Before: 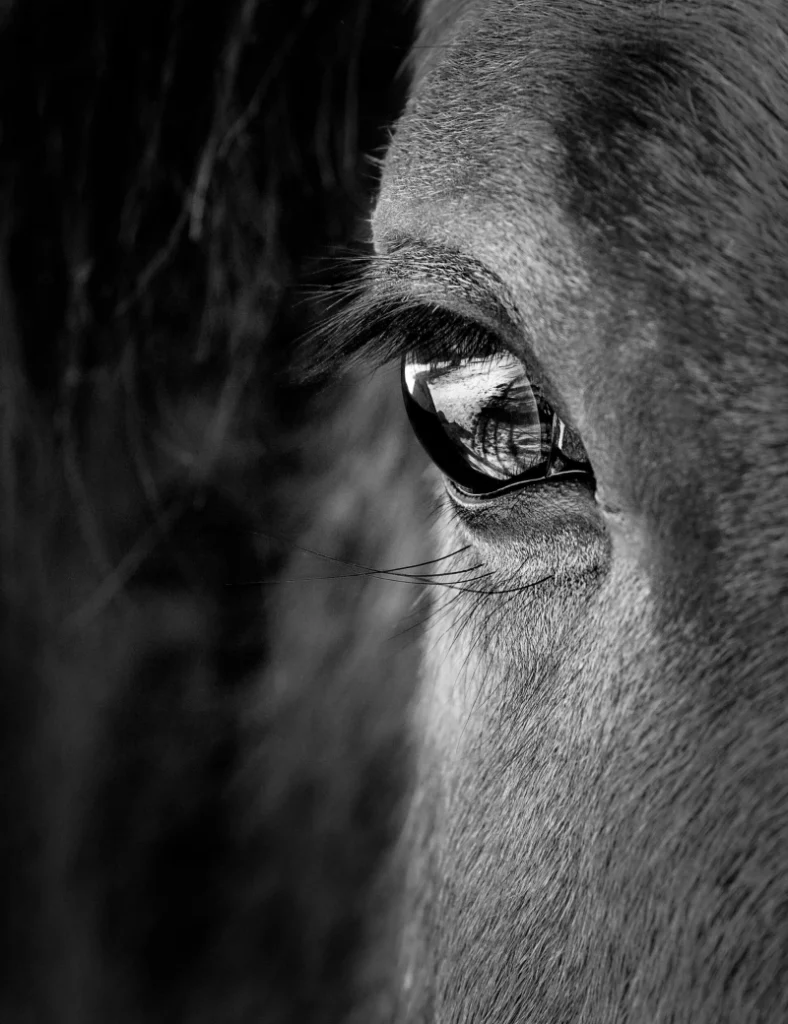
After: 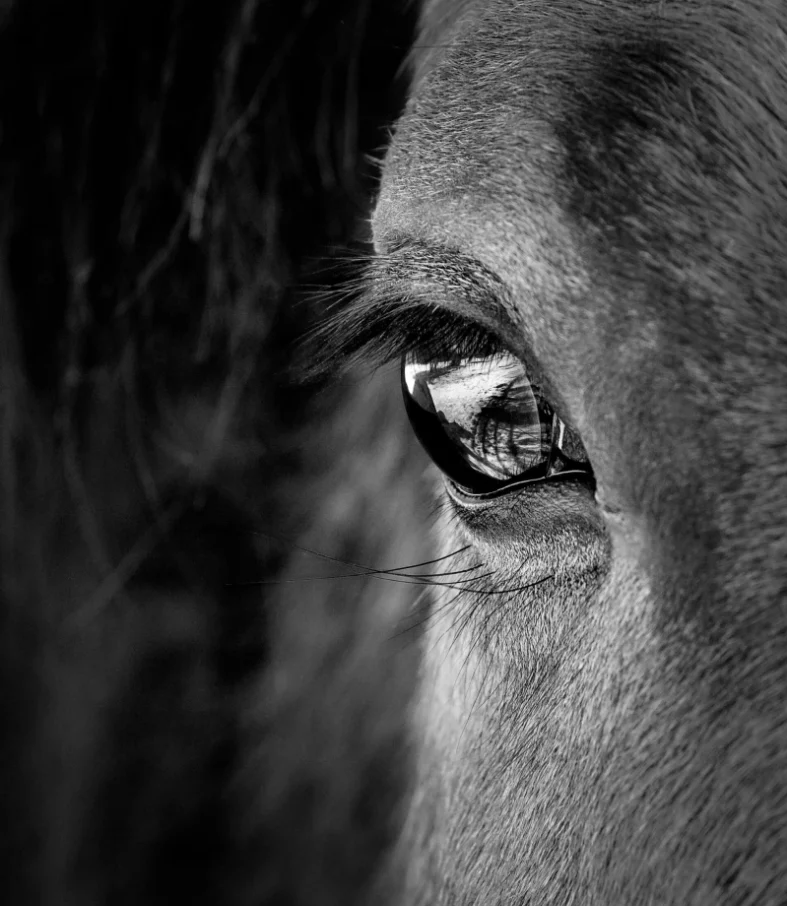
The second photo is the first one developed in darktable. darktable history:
monochrome: on, module defaults
crop and rotate: top 0%, bottom 11.49%
